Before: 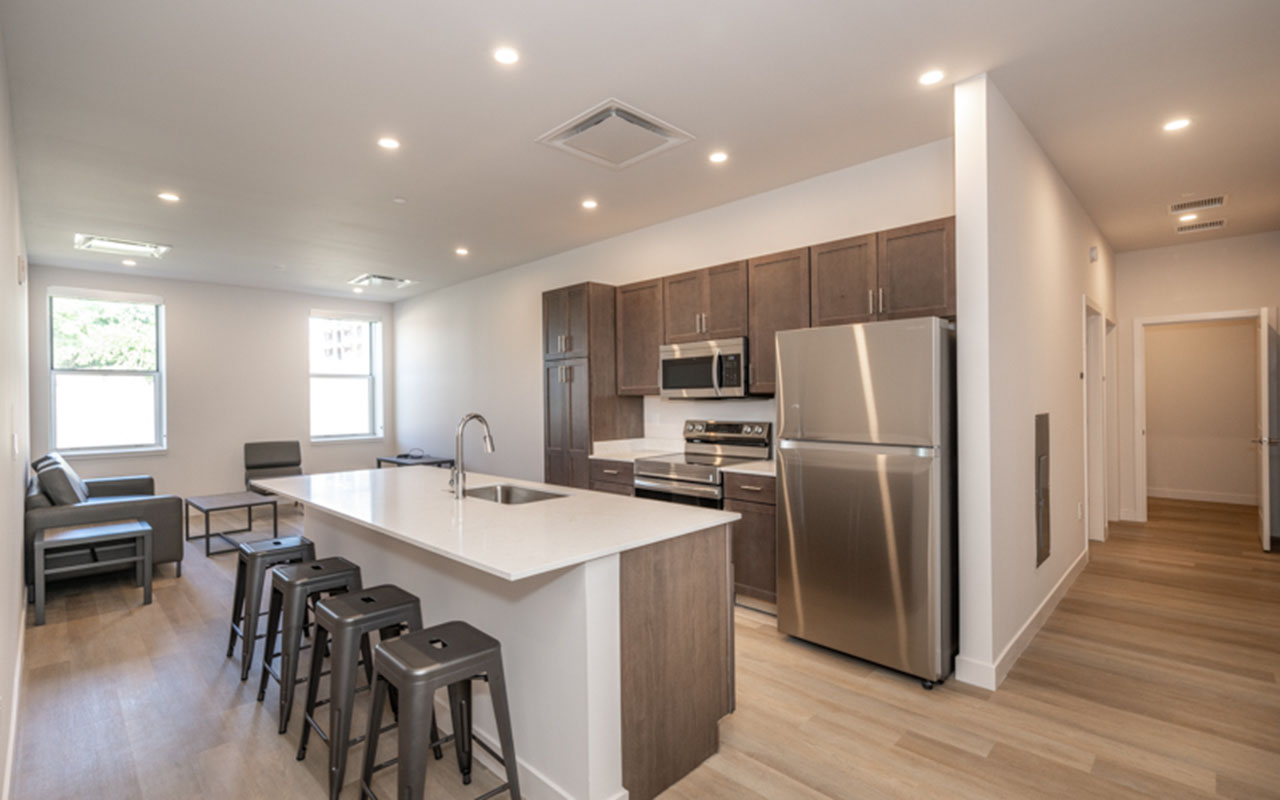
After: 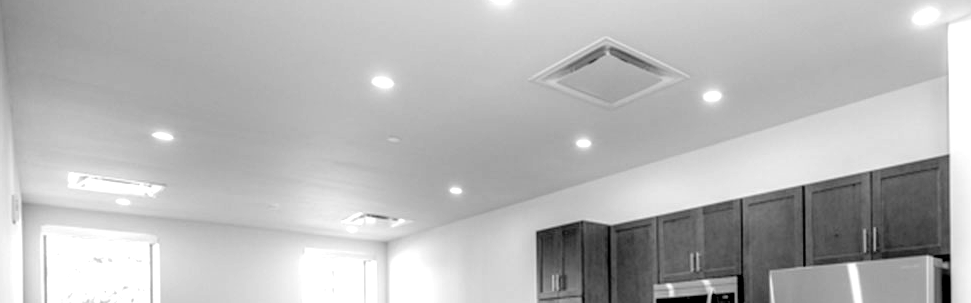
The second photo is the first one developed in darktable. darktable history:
crop: left 0.519%, top 7.635%, right 23.577%, bottom 54.456%
exposure: black level correction 0.039, exposure 0.5 EV, compensate highlight preservation false
color calibration: output gray [0.253, 0.26, 0.487, 0], x 0.382, y 0.372, temperature 3912.36 K
